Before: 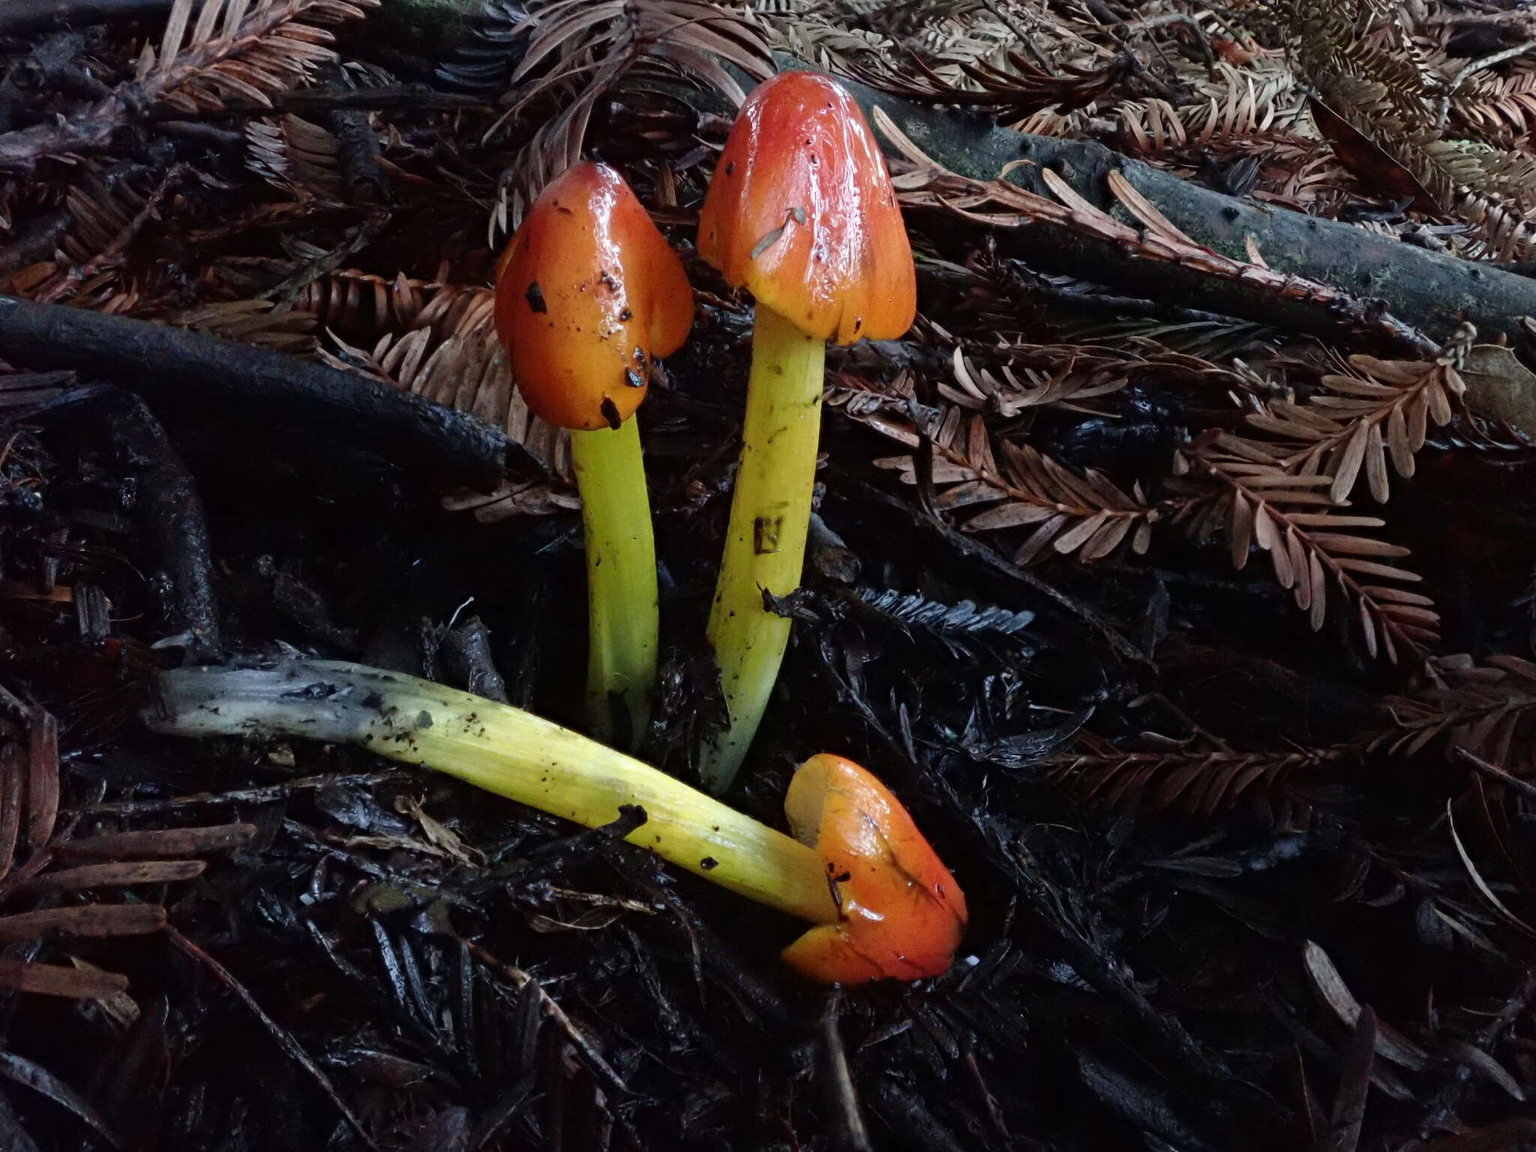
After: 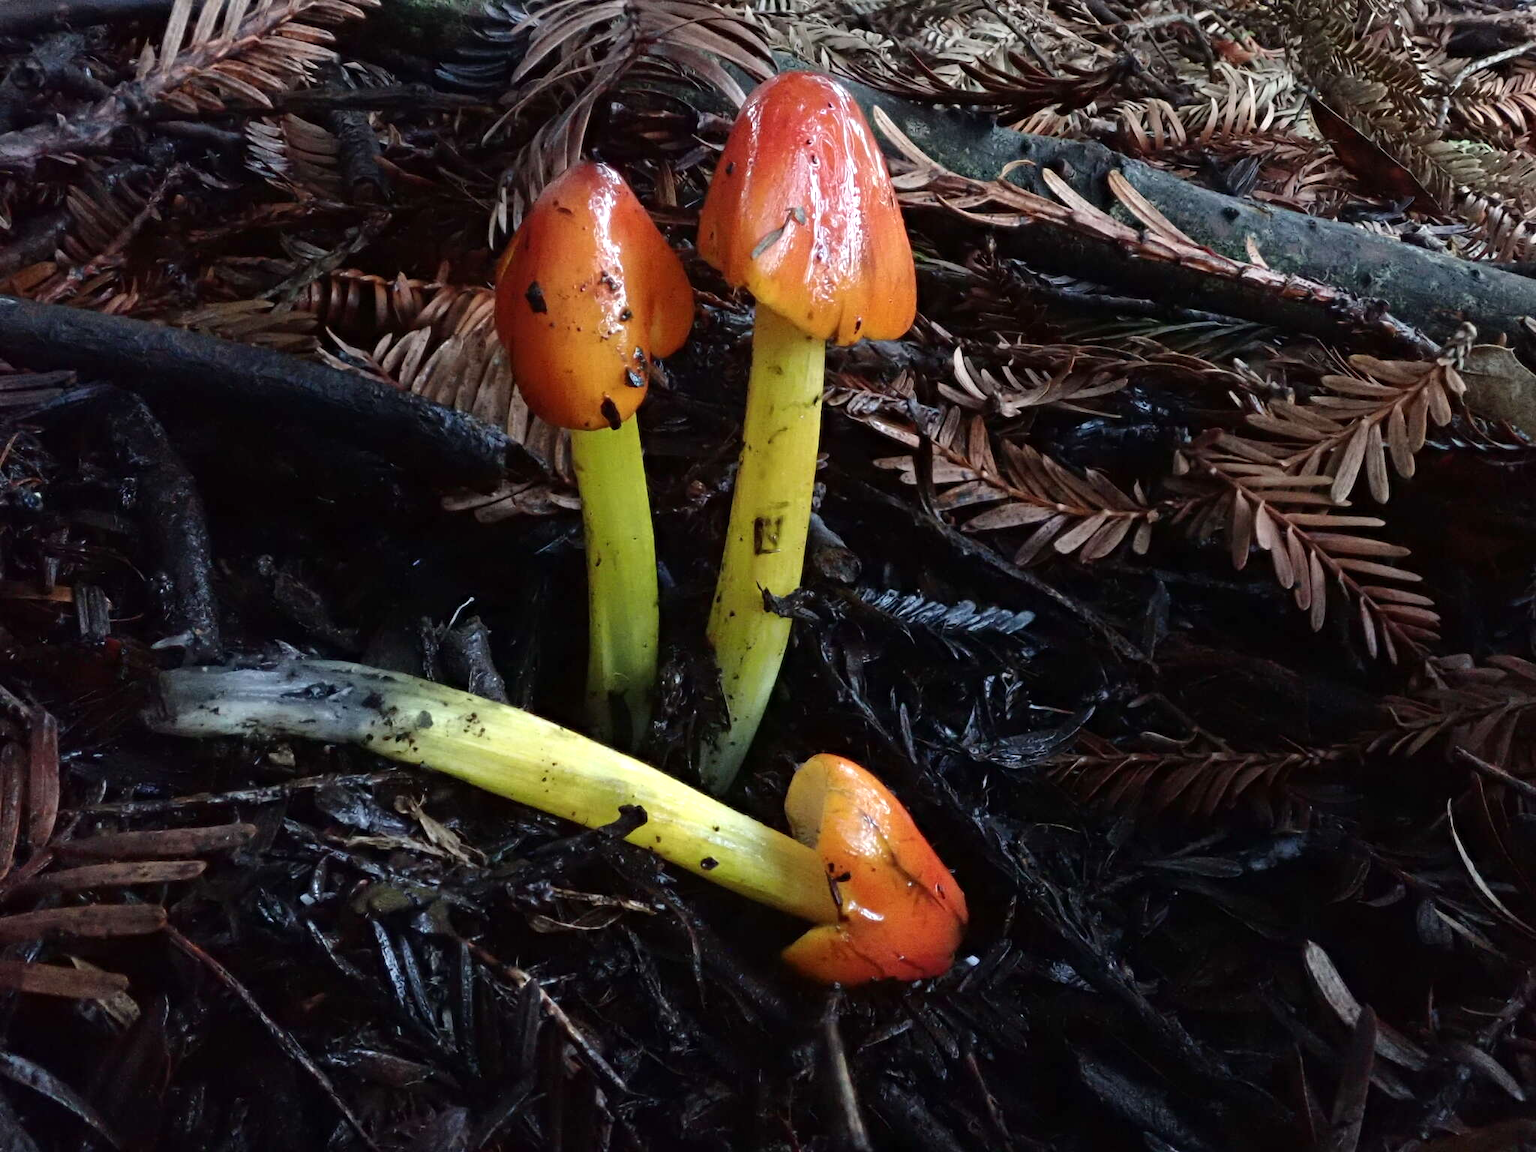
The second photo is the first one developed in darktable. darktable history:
exposure: exposure 0.201 EV, compensate highlight preservation false
shadows and highlights: shadows -12.82, white point adjustment 3.85, highlights 28.21
